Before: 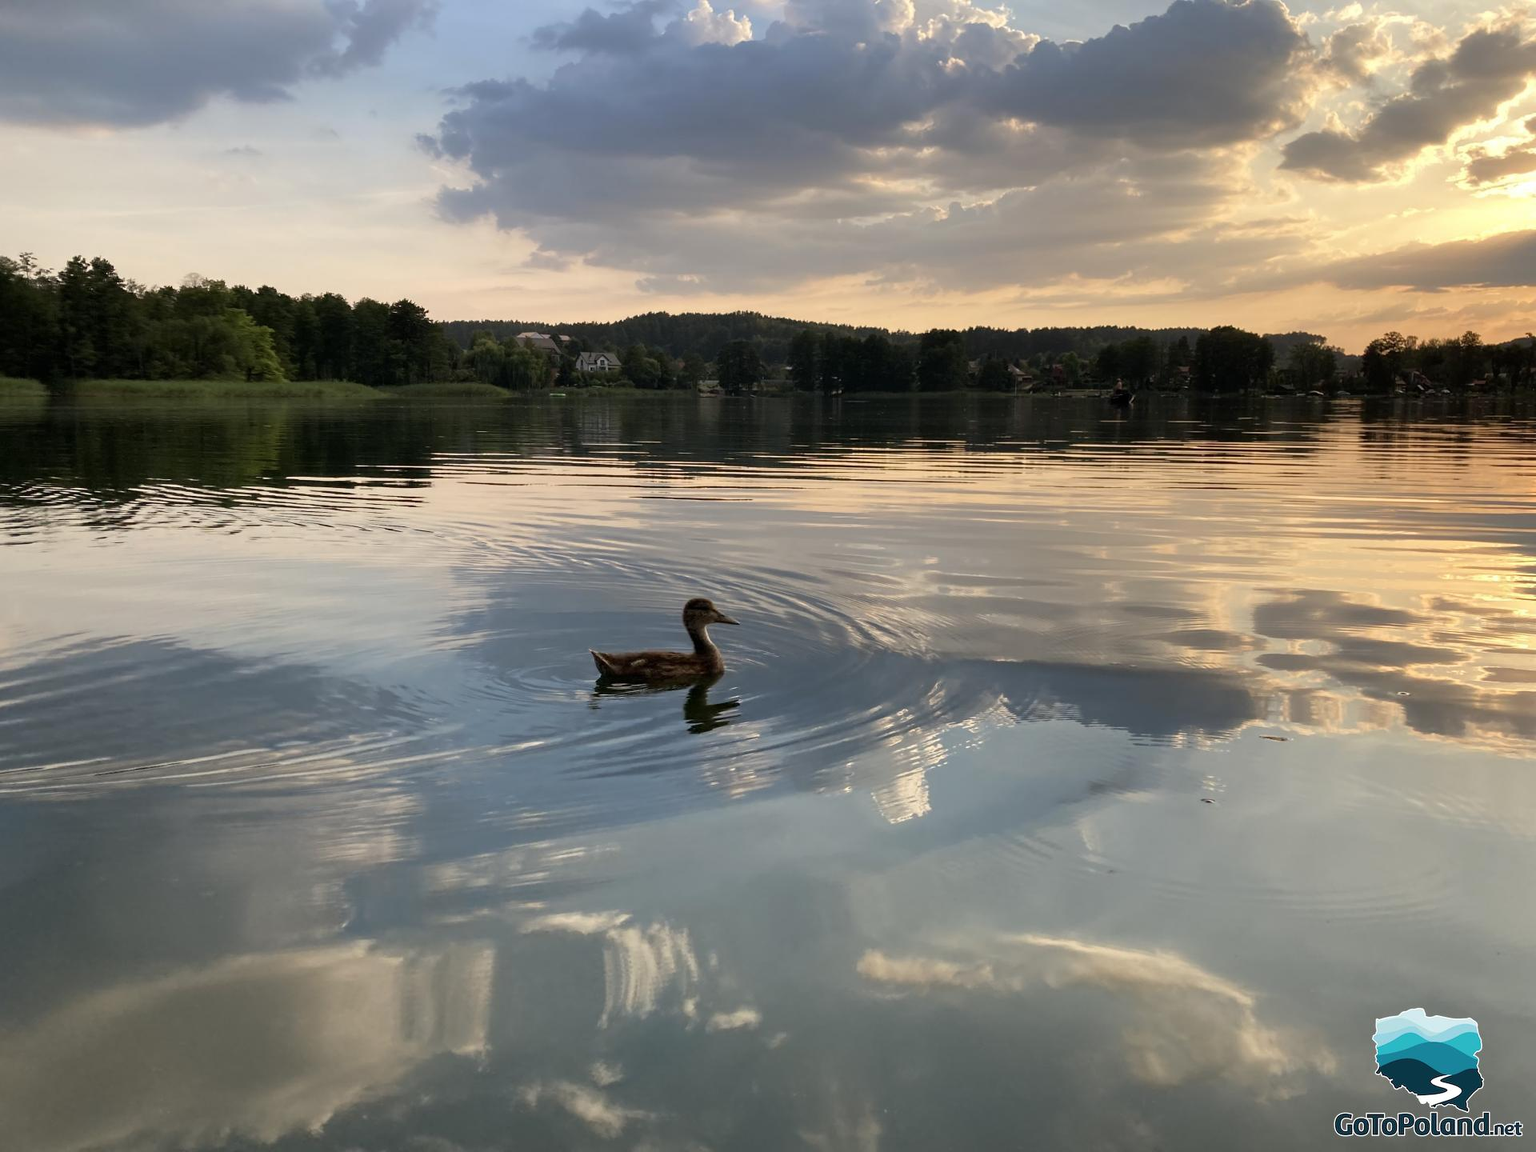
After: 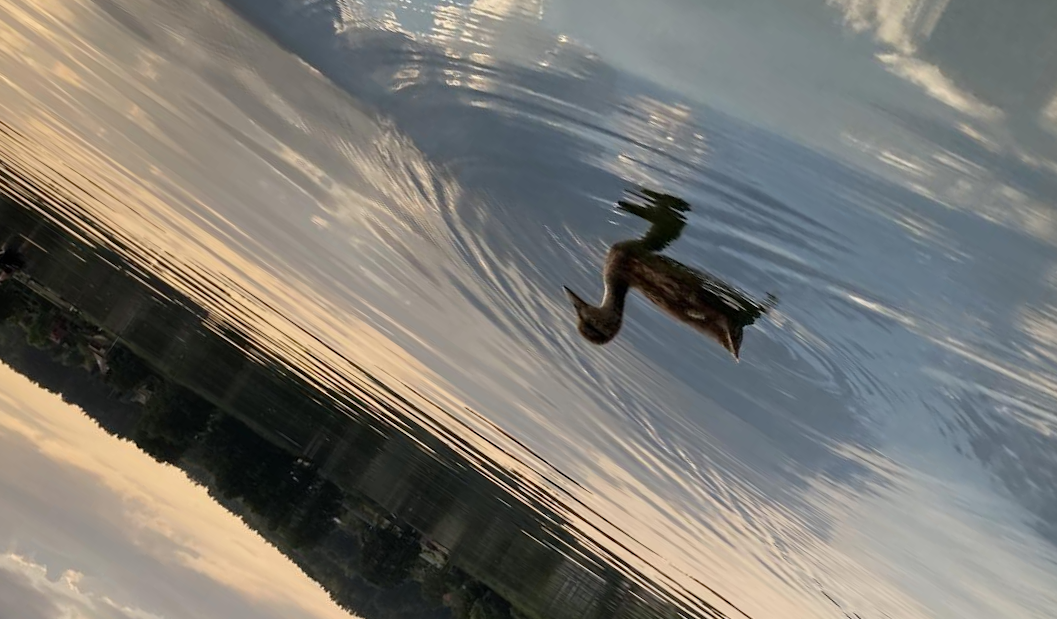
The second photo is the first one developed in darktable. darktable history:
color correction: highlights b* -0.03
crop and rotate: angle 146.89°, left 9.191%, top 15.569%, right 4.536%, bottom 17.045%
